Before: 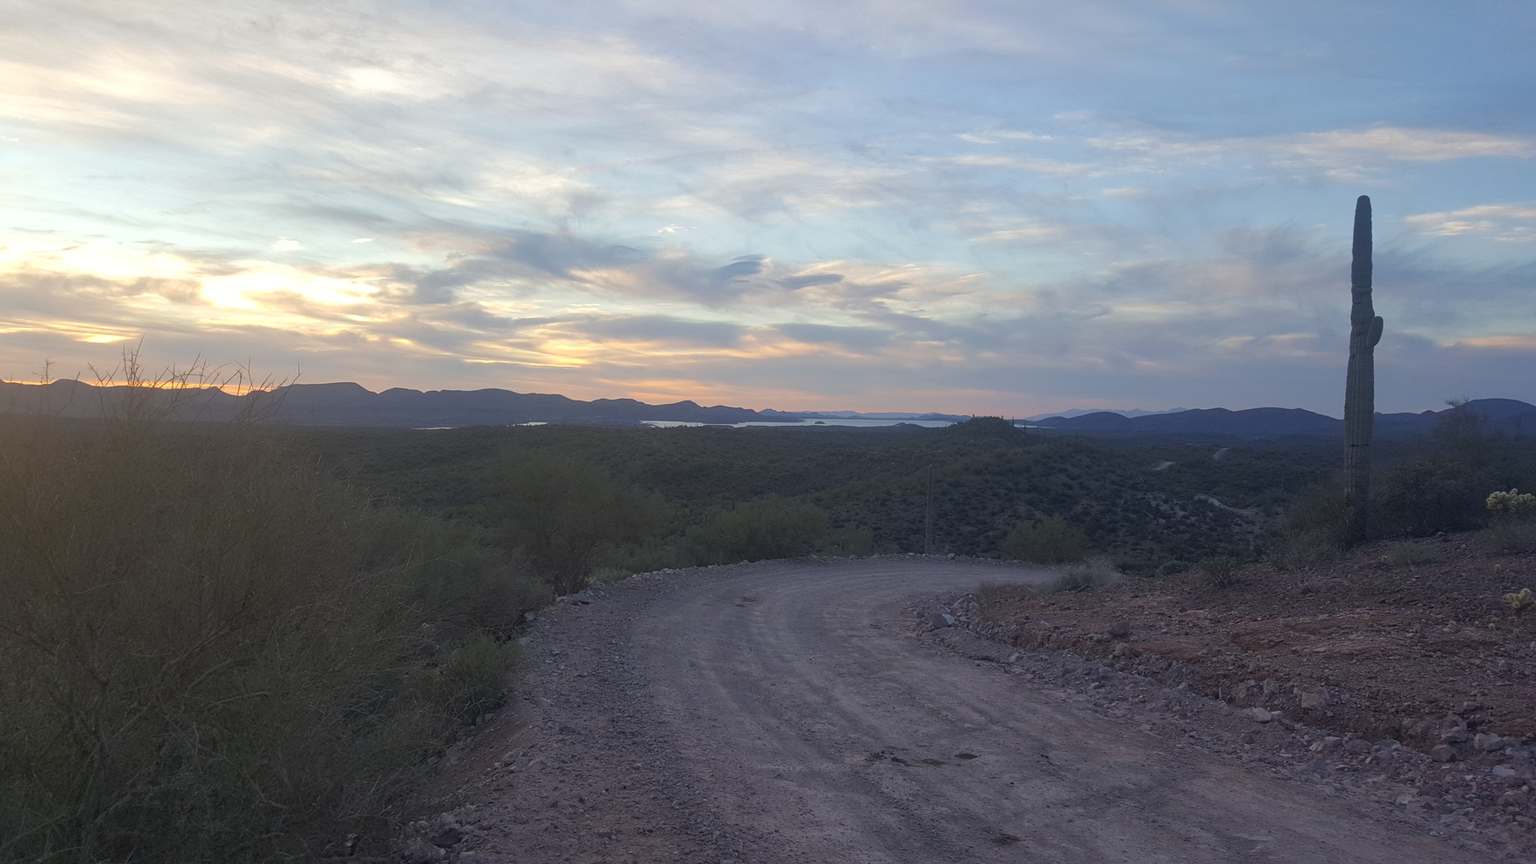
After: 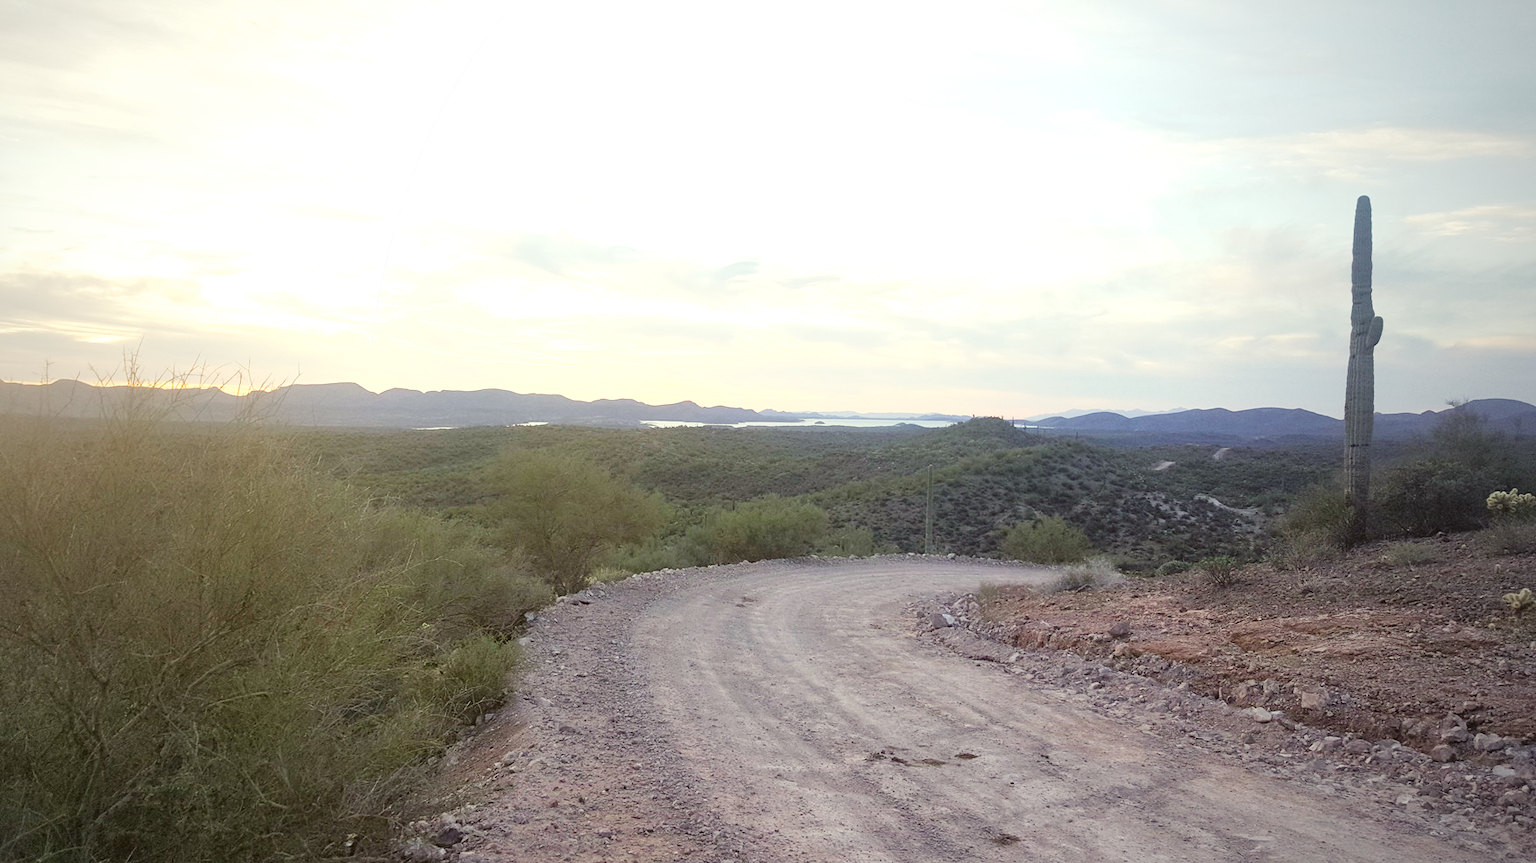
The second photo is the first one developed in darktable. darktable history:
color correction: highlights a* -1.77, highlights b* 10.3, shadows a* 0.839, shadows b* 18.75
base curve: curves: ch0 [(0, 0) (0.036, 0.025) (0.121, 0.166) (0.206, 0.329) (0.605, 0.79) (1, 1)], preserve colors none
exposure: black level correction 0, exposure 1.371 EV, compensate exposure bias true, compensate highlight preservation false
vignetting: fall-off start 72.01%, fall-off radius 108.67%, brightness -0.575, width/height ratio 0.725, unbound false
